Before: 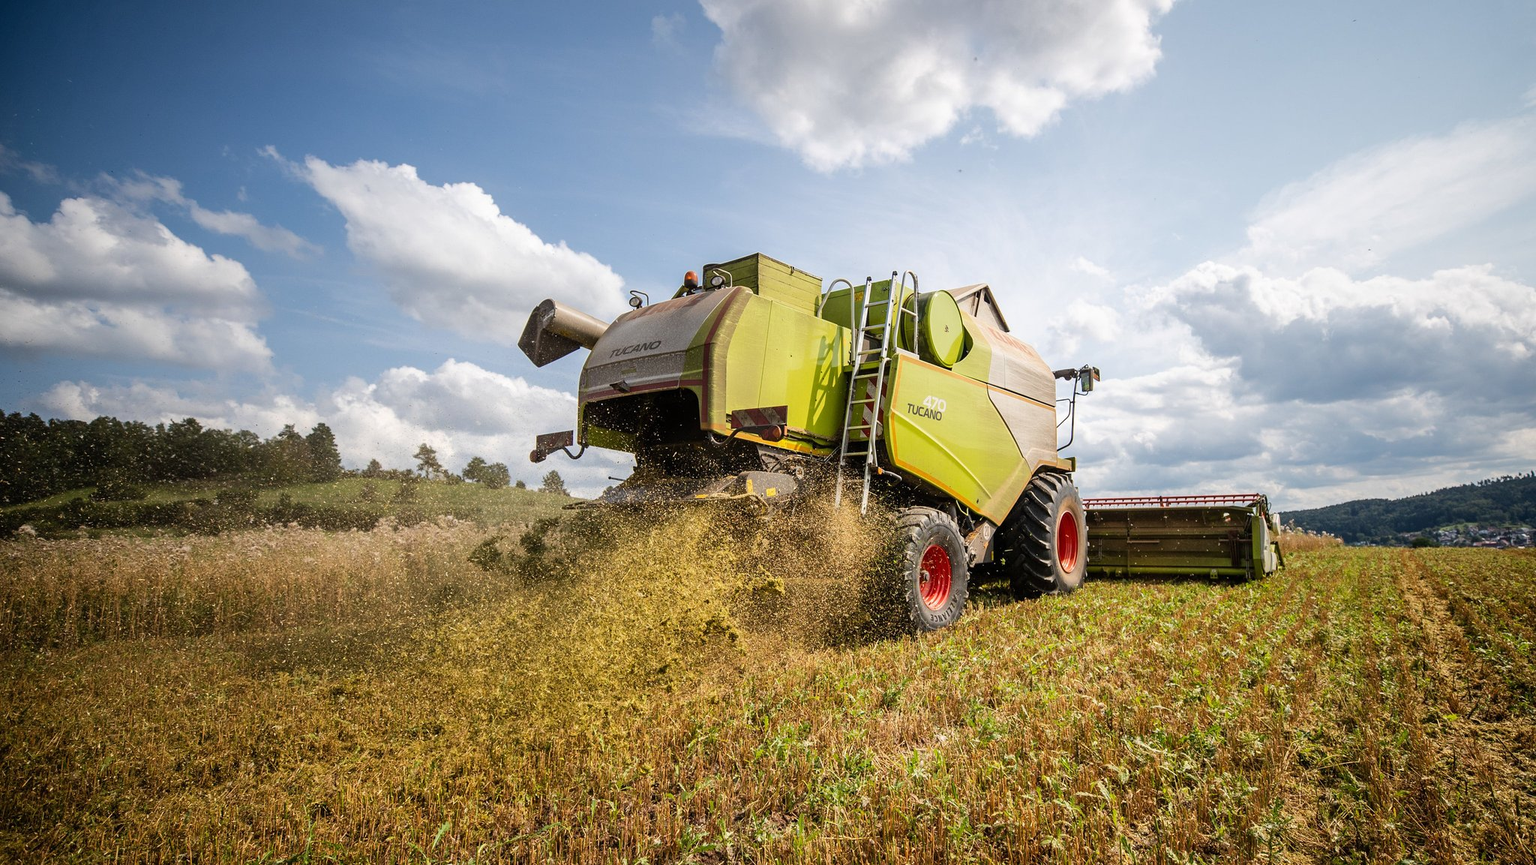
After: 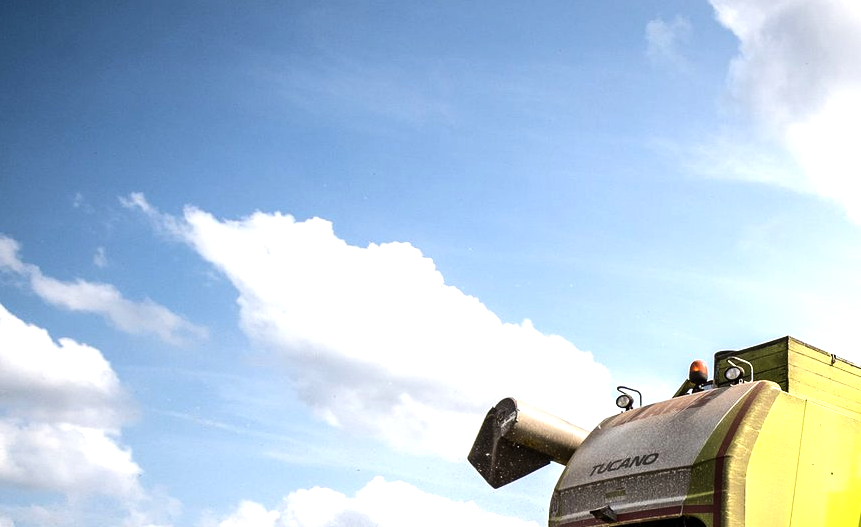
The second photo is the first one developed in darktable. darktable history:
crop and rotate: left 10.89%, top 0.109%, right 47.048%, bottom 54.156%
tone equalizer: -8 EV -1.05 EV, -7 EV -1.02 EV, -6 EV -0.894 EV, -5 EV -0.55 EV, -3 EV 0.567 EV, -2 EV 0.86 EV, -1 EV 0.992 EV, +0 EV 1.06 EV, edges refinement/feathering 500, mask exposure compensation -1.57 EV, preserve details no
